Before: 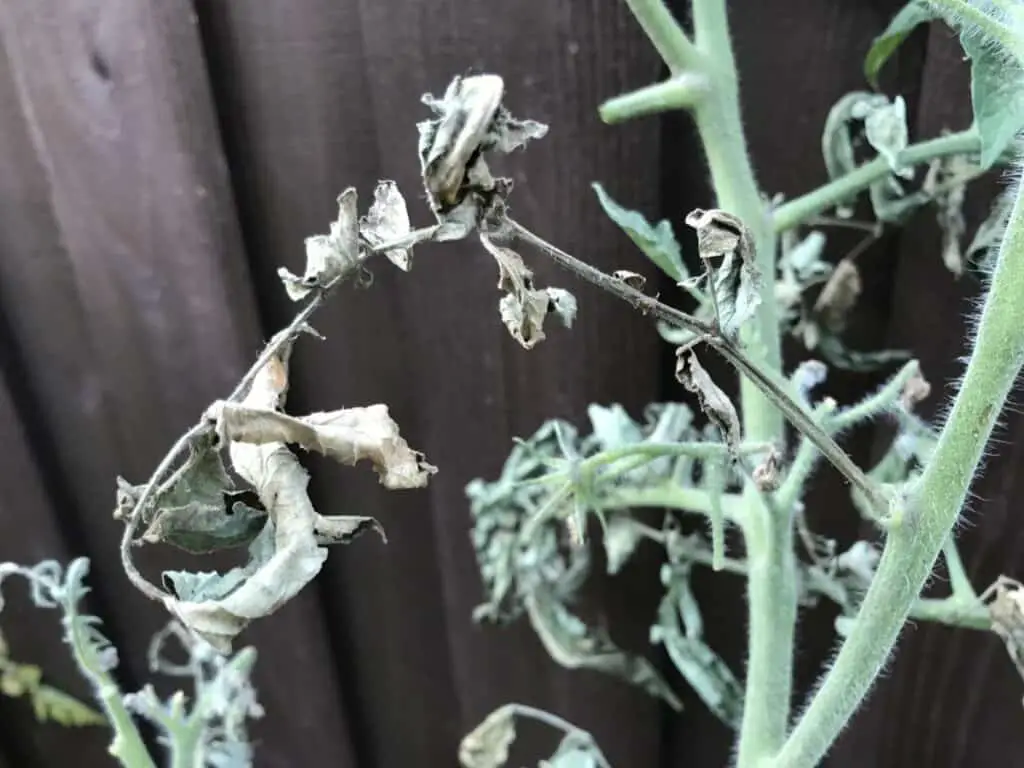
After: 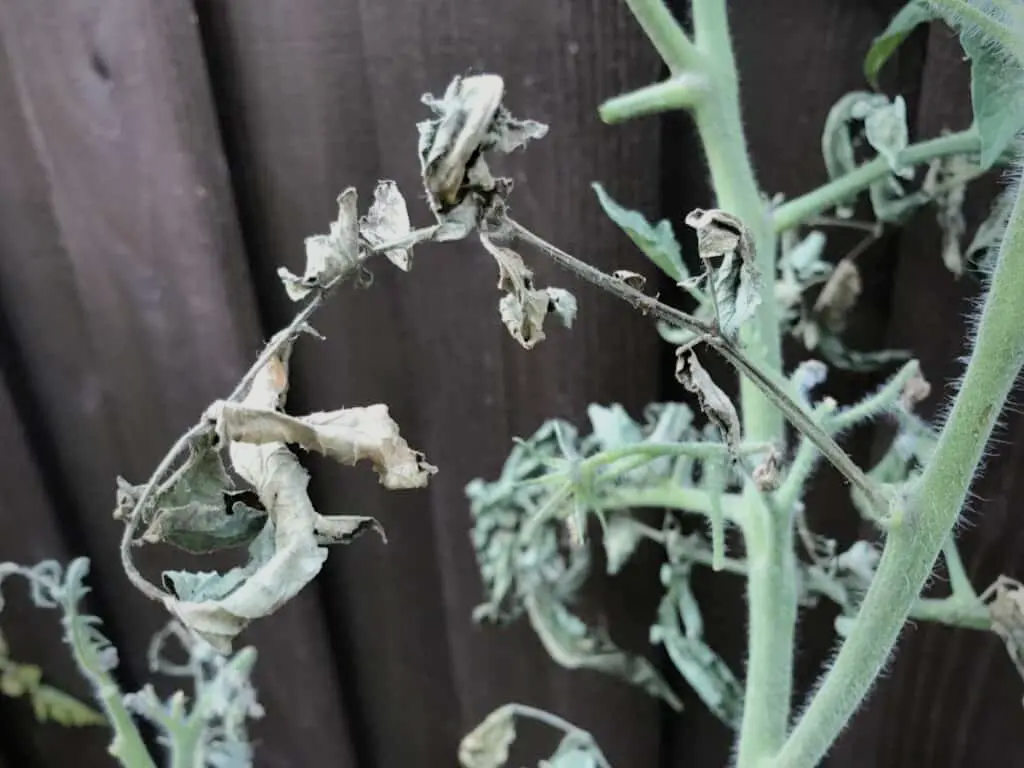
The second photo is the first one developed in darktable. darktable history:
tone equalizer: edges refinement/feathering 500, mask exposure compensation -1.57 EV, preserve details no
vignetting: fall-off start 96.93%, fall-off radius 100.67%, saturation -0.002, width/height ratio 0.612
filmic rgb: black relative exposure -15.13 EV, white relative exposure 3 EV, target black luminance 0%, hardness 9.24, latitude 99%, contrast 0.915, shadows ↔ highlights balance 0.507%, color science v5 (2021), contrast in shadows safe, contrast in highlights safe
